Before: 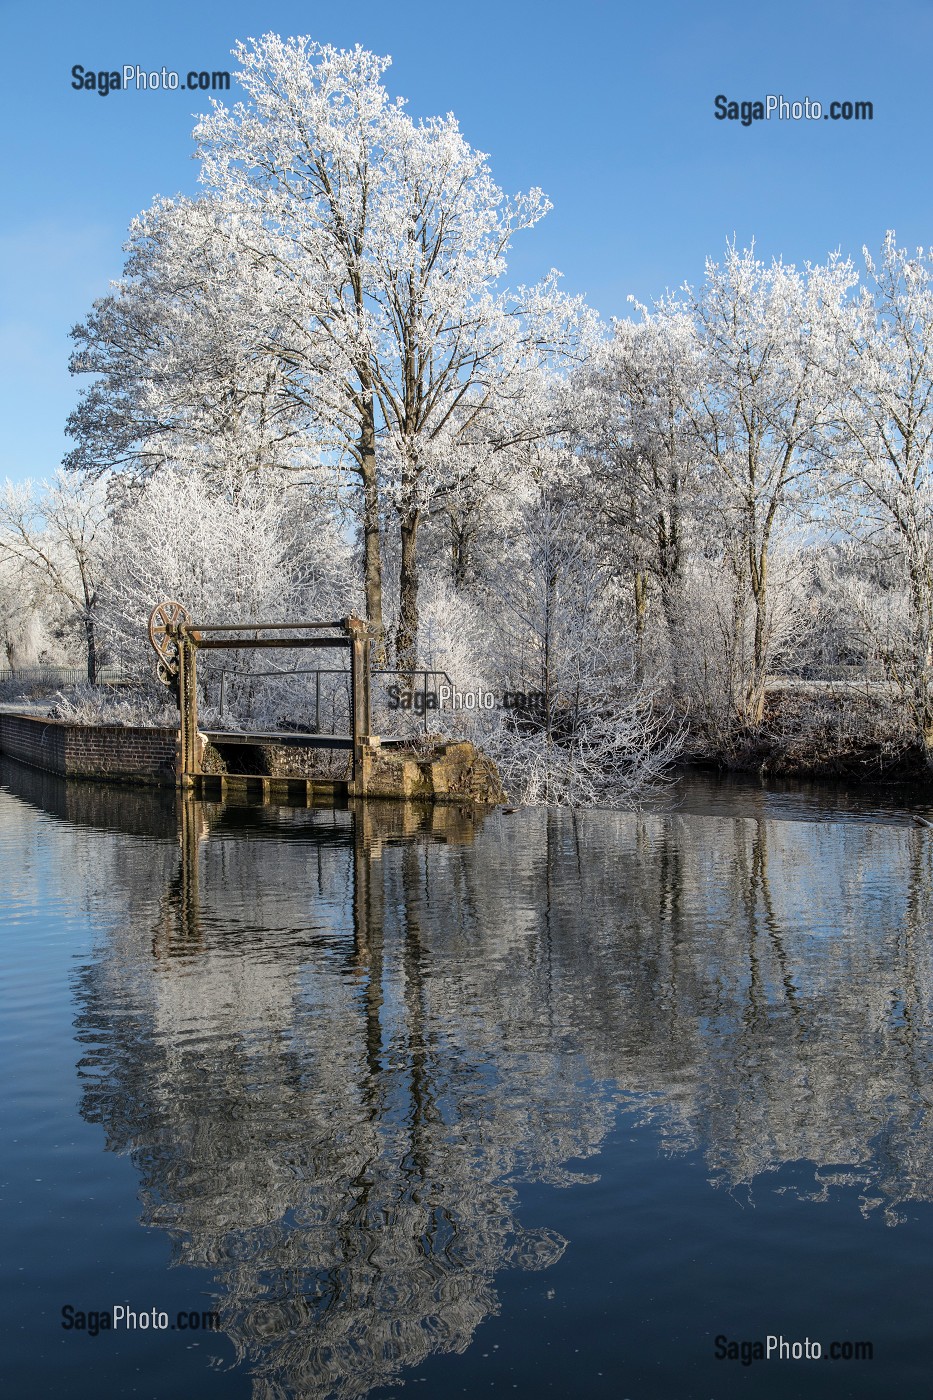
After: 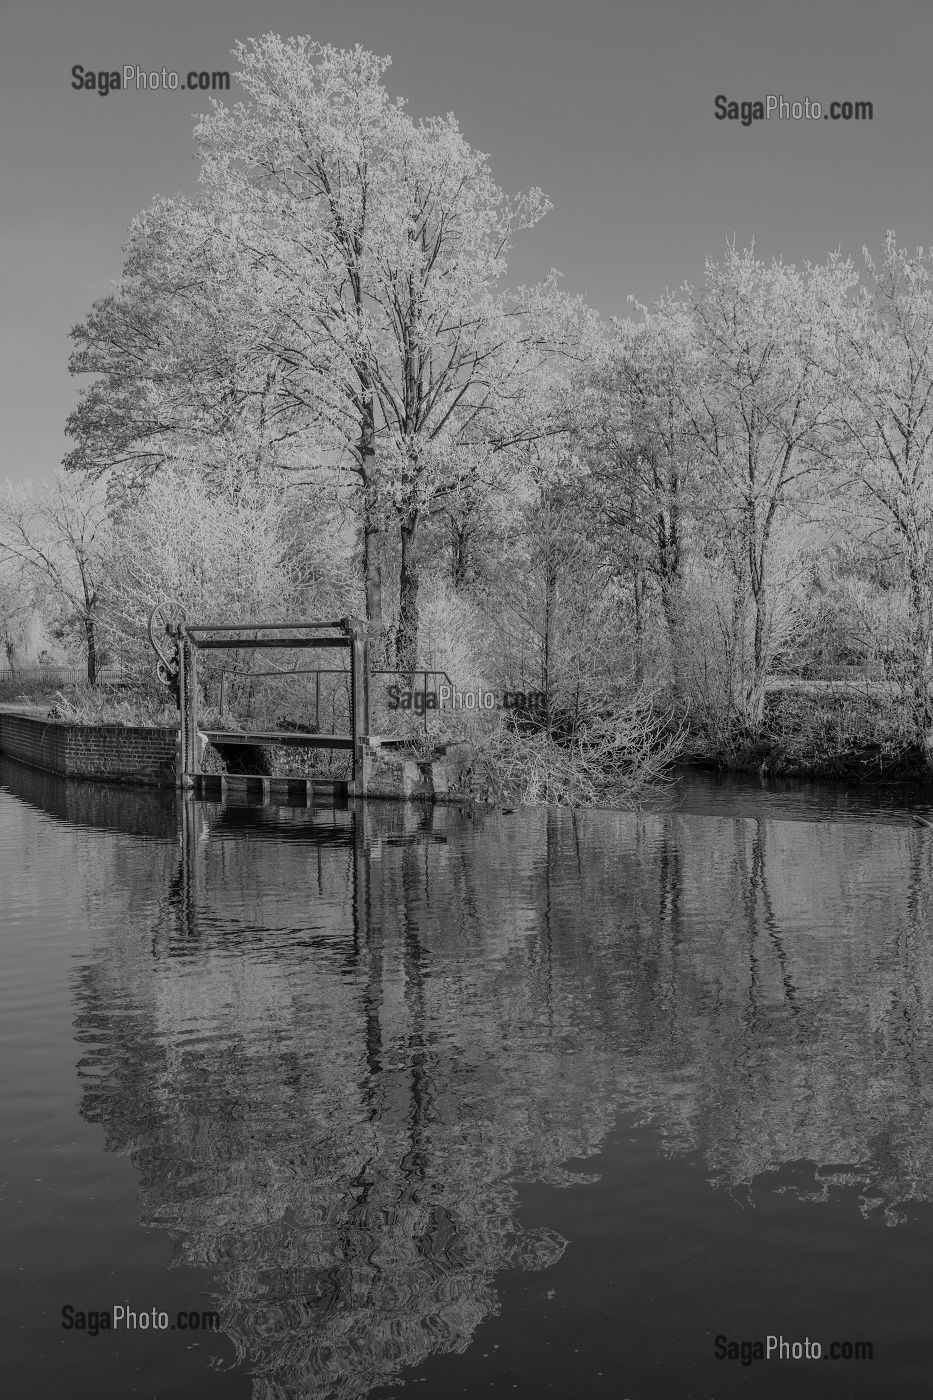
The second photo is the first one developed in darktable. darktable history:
contrast brightness saturation: brightness 0.13
monochrome: a 79.32, b 81.83, size 1.1
color correction: saturation 0.3
